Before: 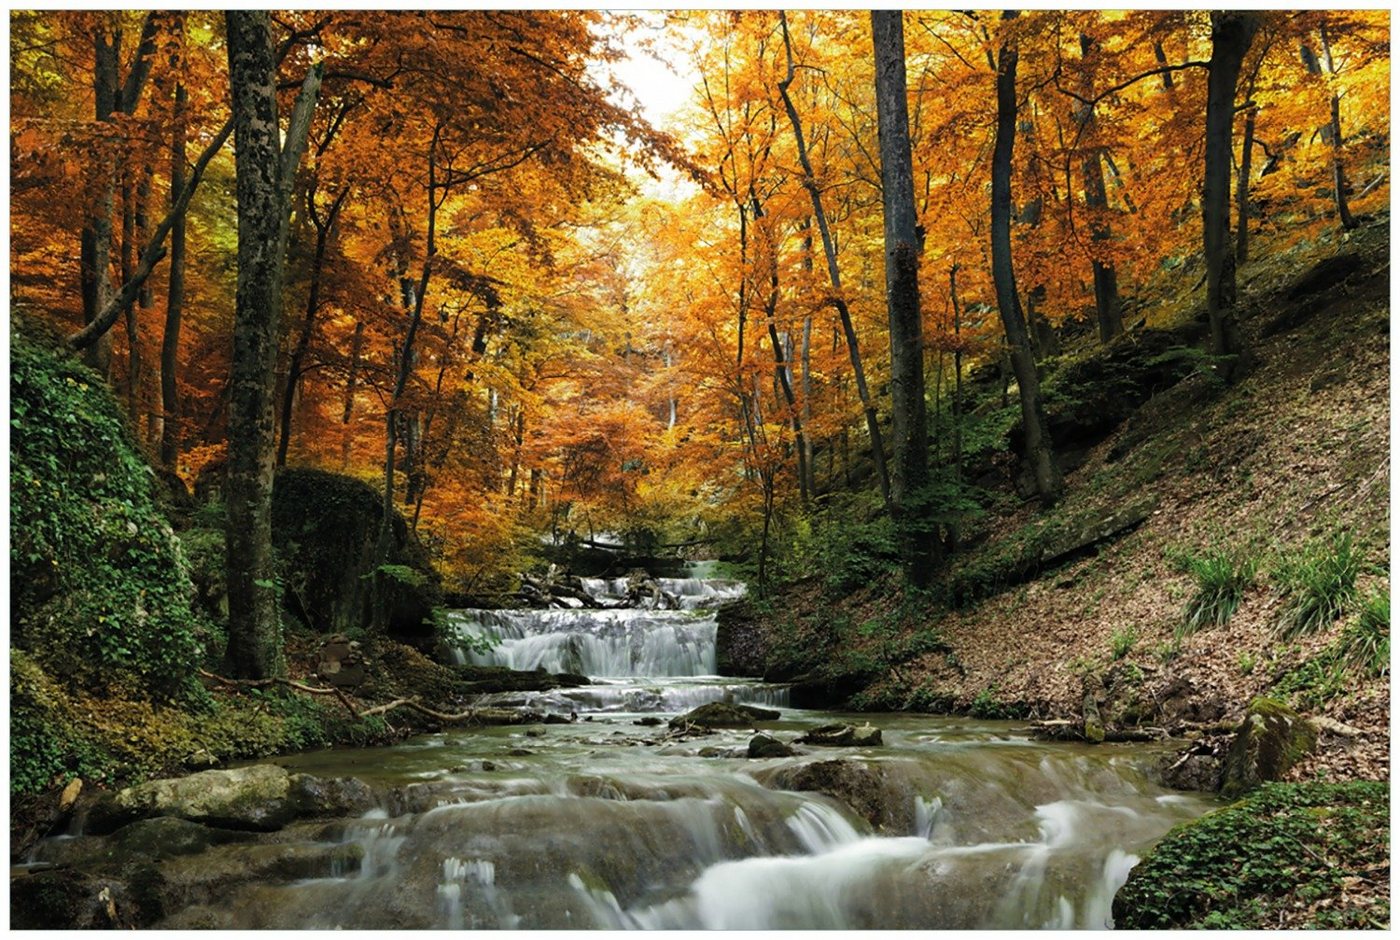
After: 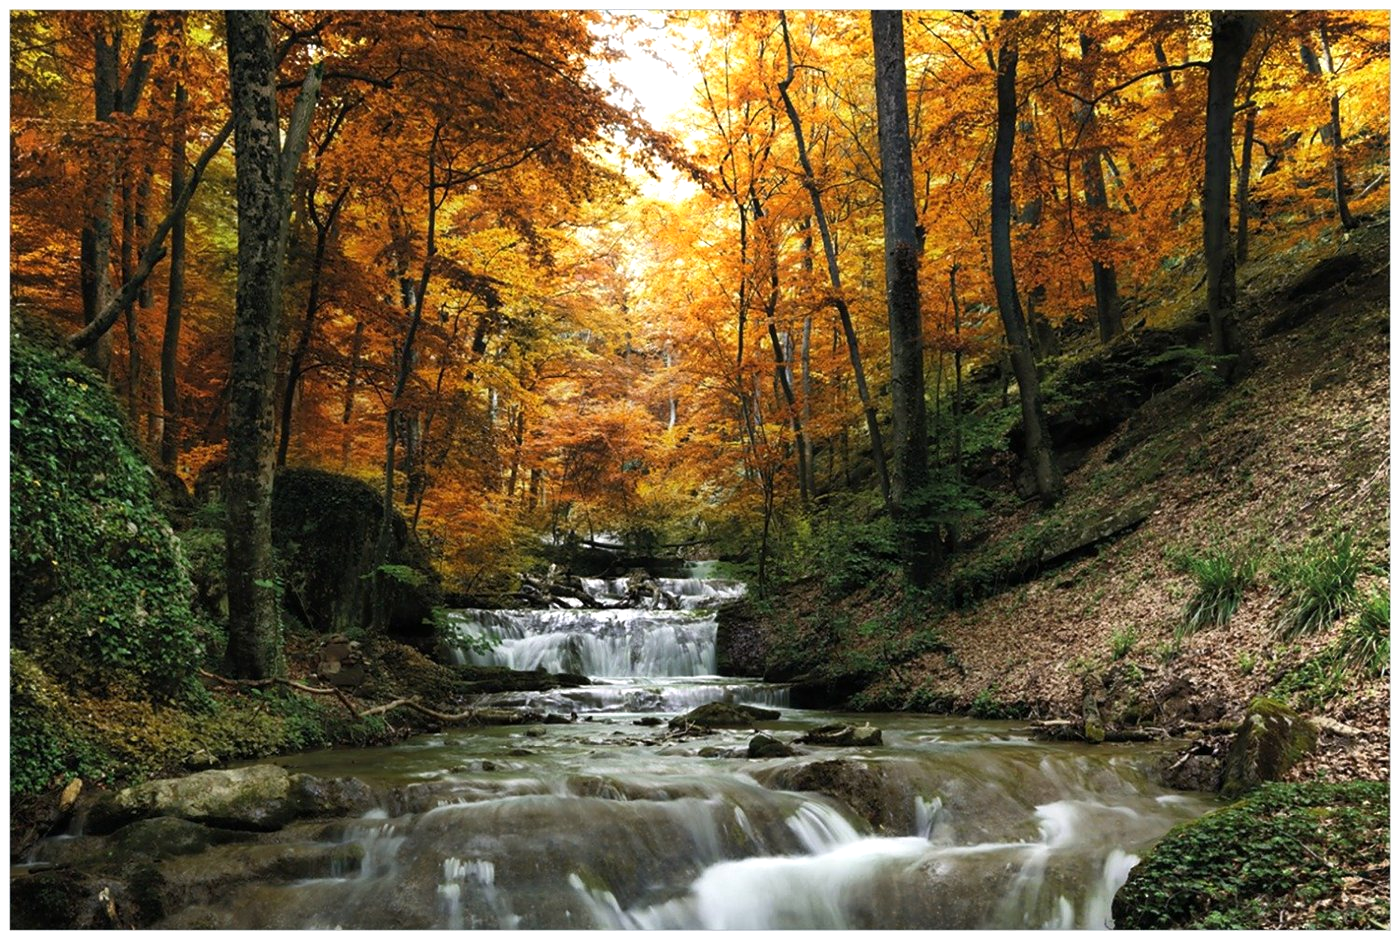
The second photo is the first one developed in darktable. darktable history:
tone equalizer: -8 EV -0.001 EV, -7 EV 0.001 EV, -6 EV -0.002 EV, -5 EV -0.003 EV, -4 EV -0.062 EV, -3 EV -0.222 EV, -2 EV -0.267 EV, -1 EV 0.105 EV, +0 EV 0.303 EV
white balance: red 1.009, blue 1.027
